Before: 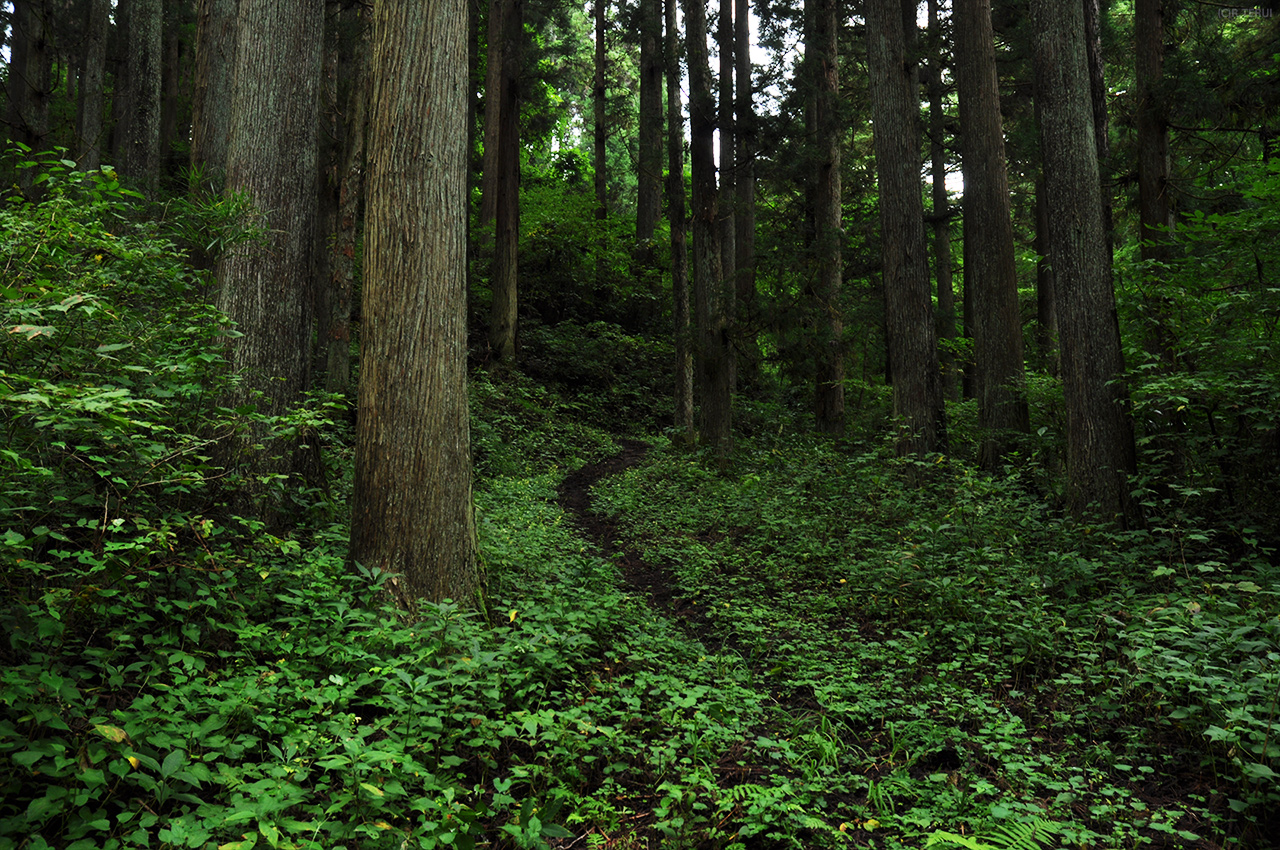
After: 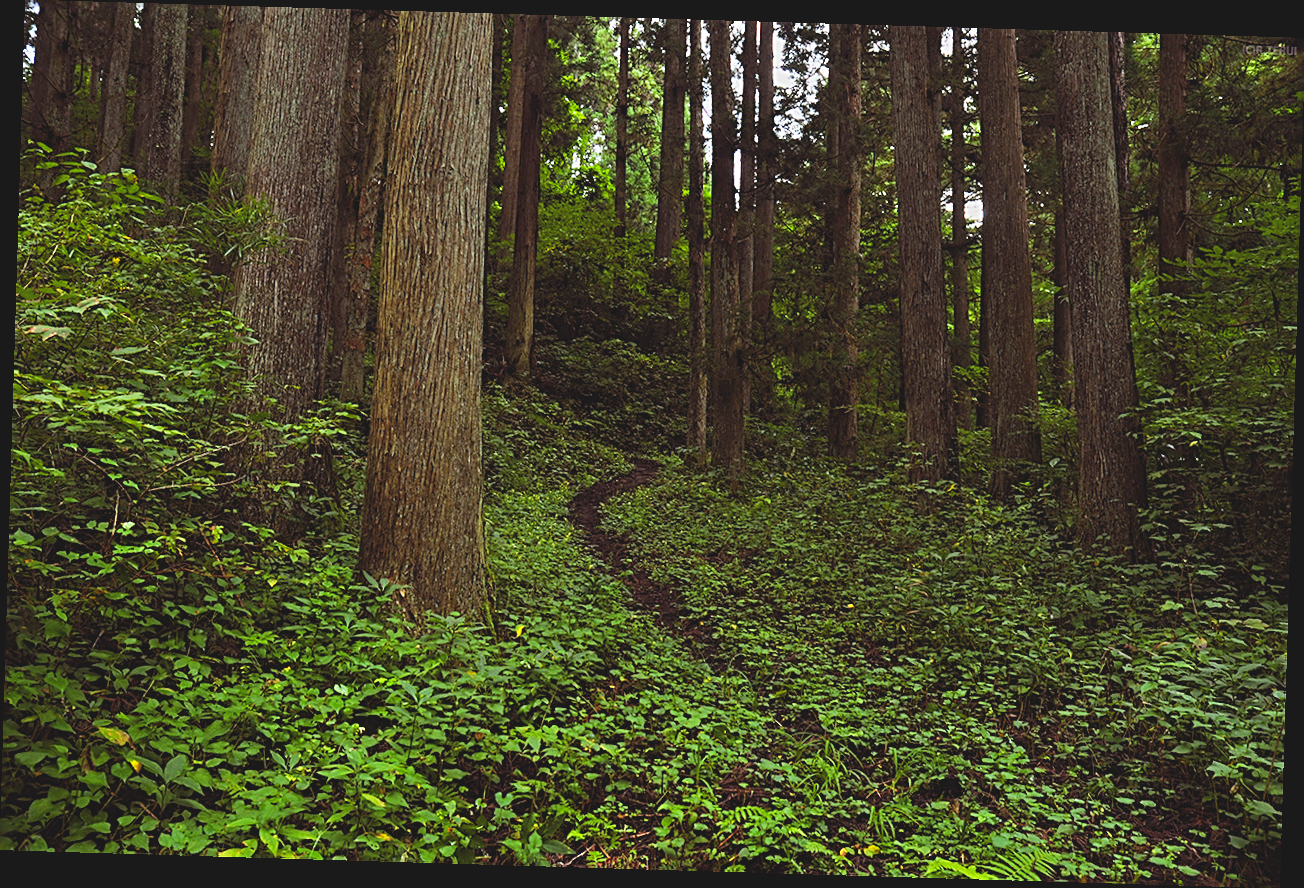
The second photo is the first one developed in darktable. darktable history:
sharpen: radius 2.584, amount 0.688
color correction: saturation 0.99
contrast brightness saturation: contrast -0.15, brightness 0.05, saturation -0.12
rotate and perspective: rotation 1.72°, automatic cropping off
color balance rgb: linear chroma grading › global chroma 33.4%
rgb levels: mode RGB, independent channels, levels [[0, 0.474, 1], [0, 0.5, 1], [0, 0.5, 1]]
